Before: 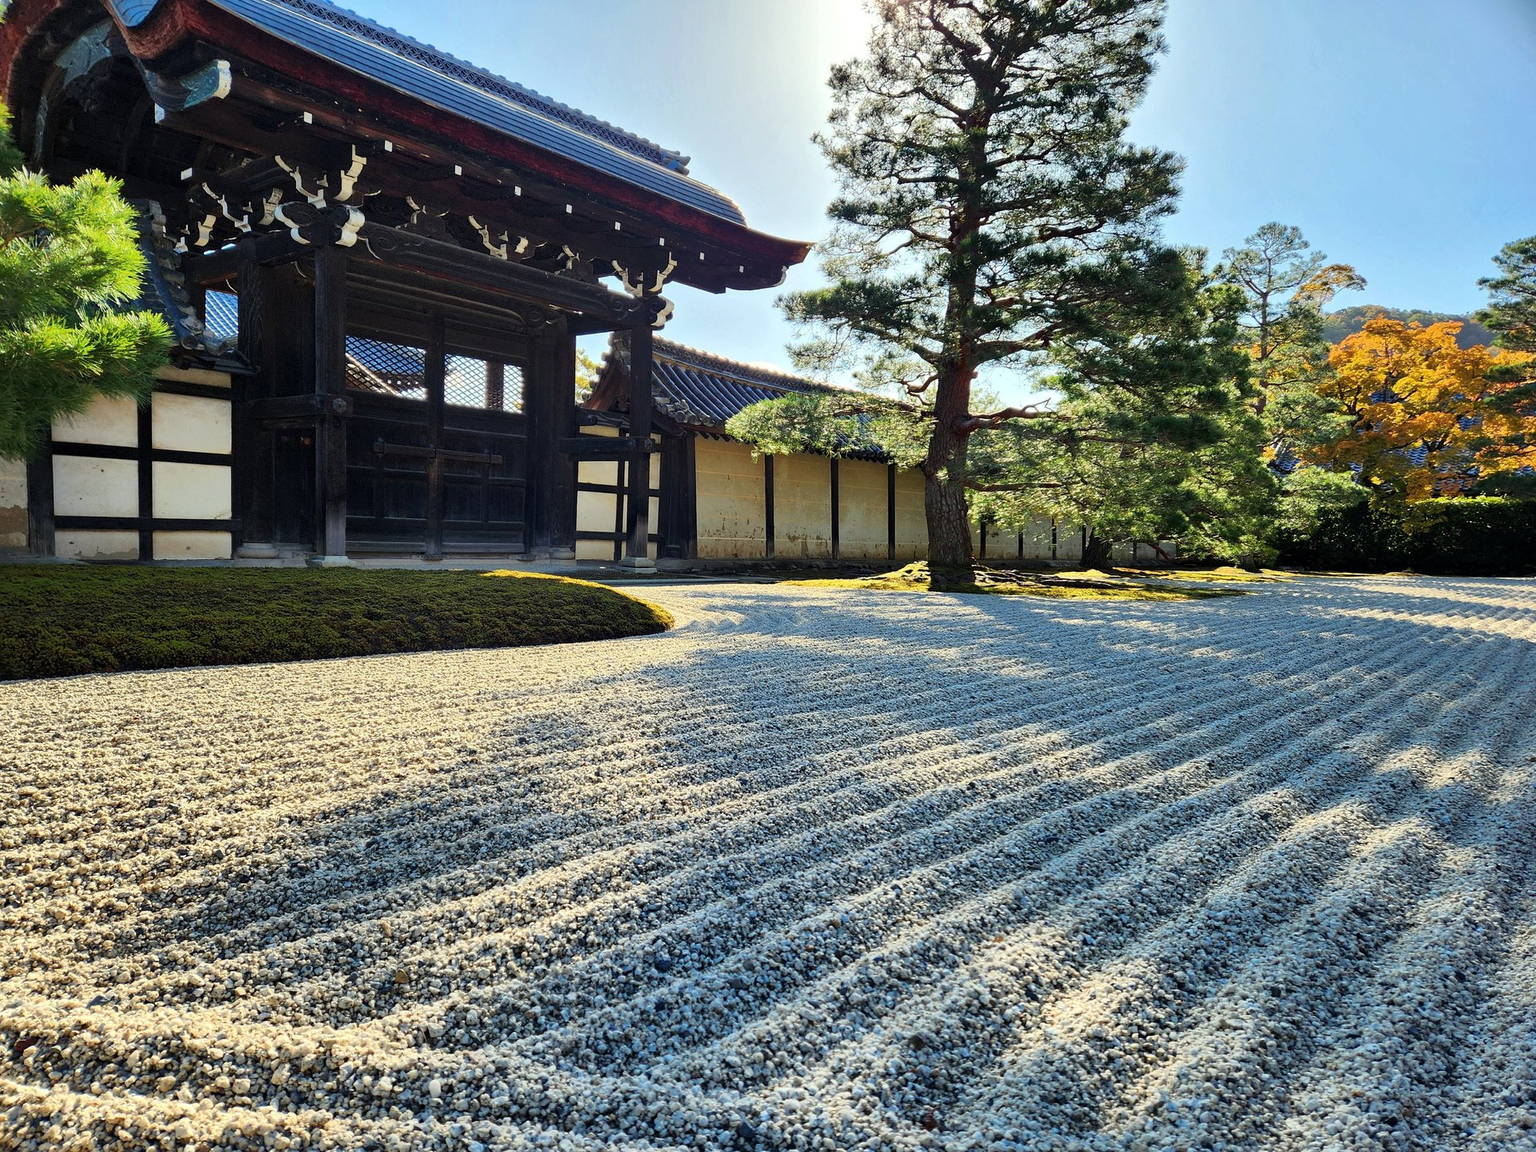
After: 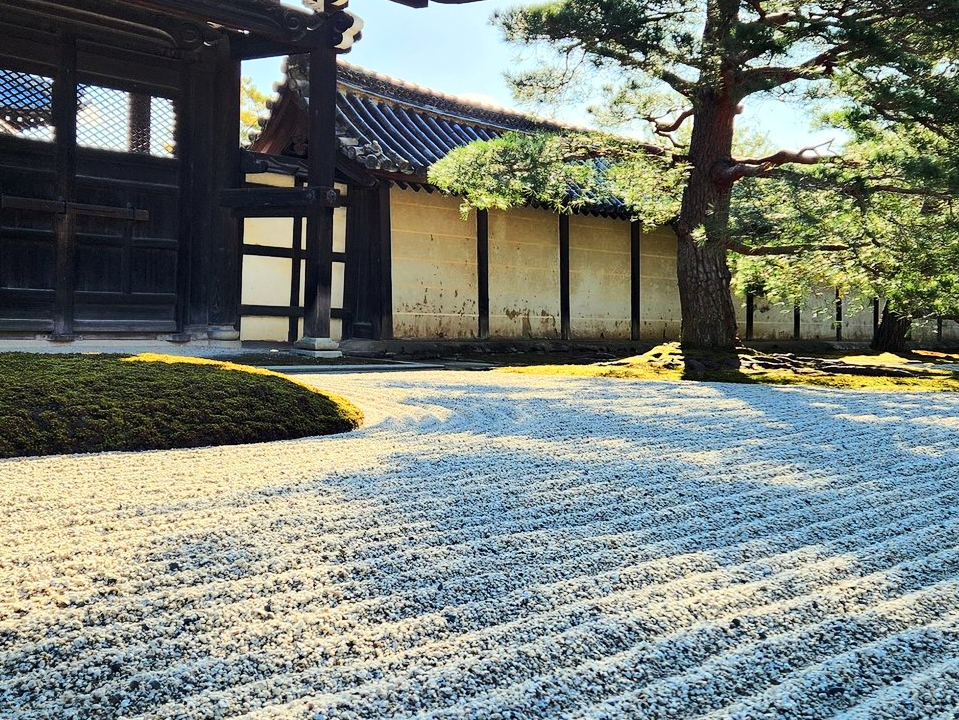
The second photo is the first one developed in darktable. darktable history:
crop: left 25%, top 25%, right 25%, bottom 25%
rgb curve: curves: ch0 [(0, 0) (0.284, 0.292) (0.505, 0.644) (1, 1)]; ch1 [(0, 0) (0.284, 0.292) (0.505, 0.644) (1, 1)]; ch2 [(0, 0) (0.284, 0.292) (0.505, 0.644) (1, 1)], compensate middle gray true
